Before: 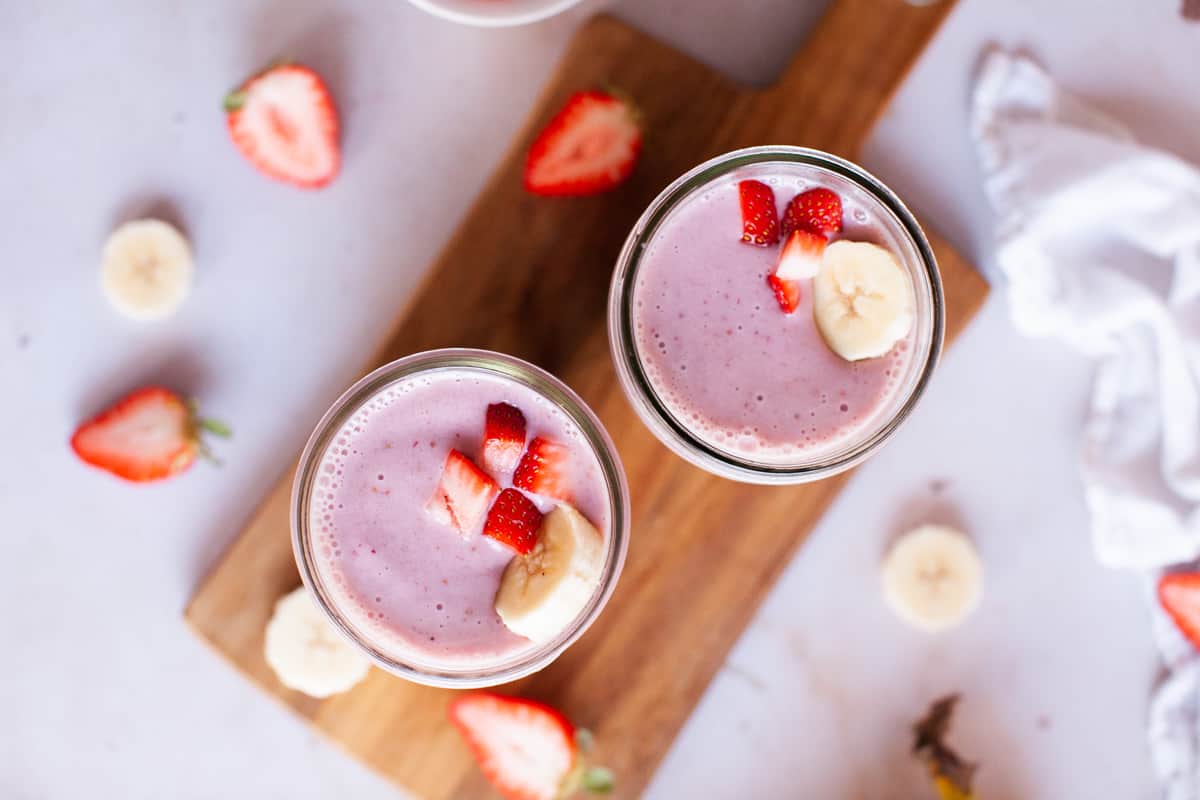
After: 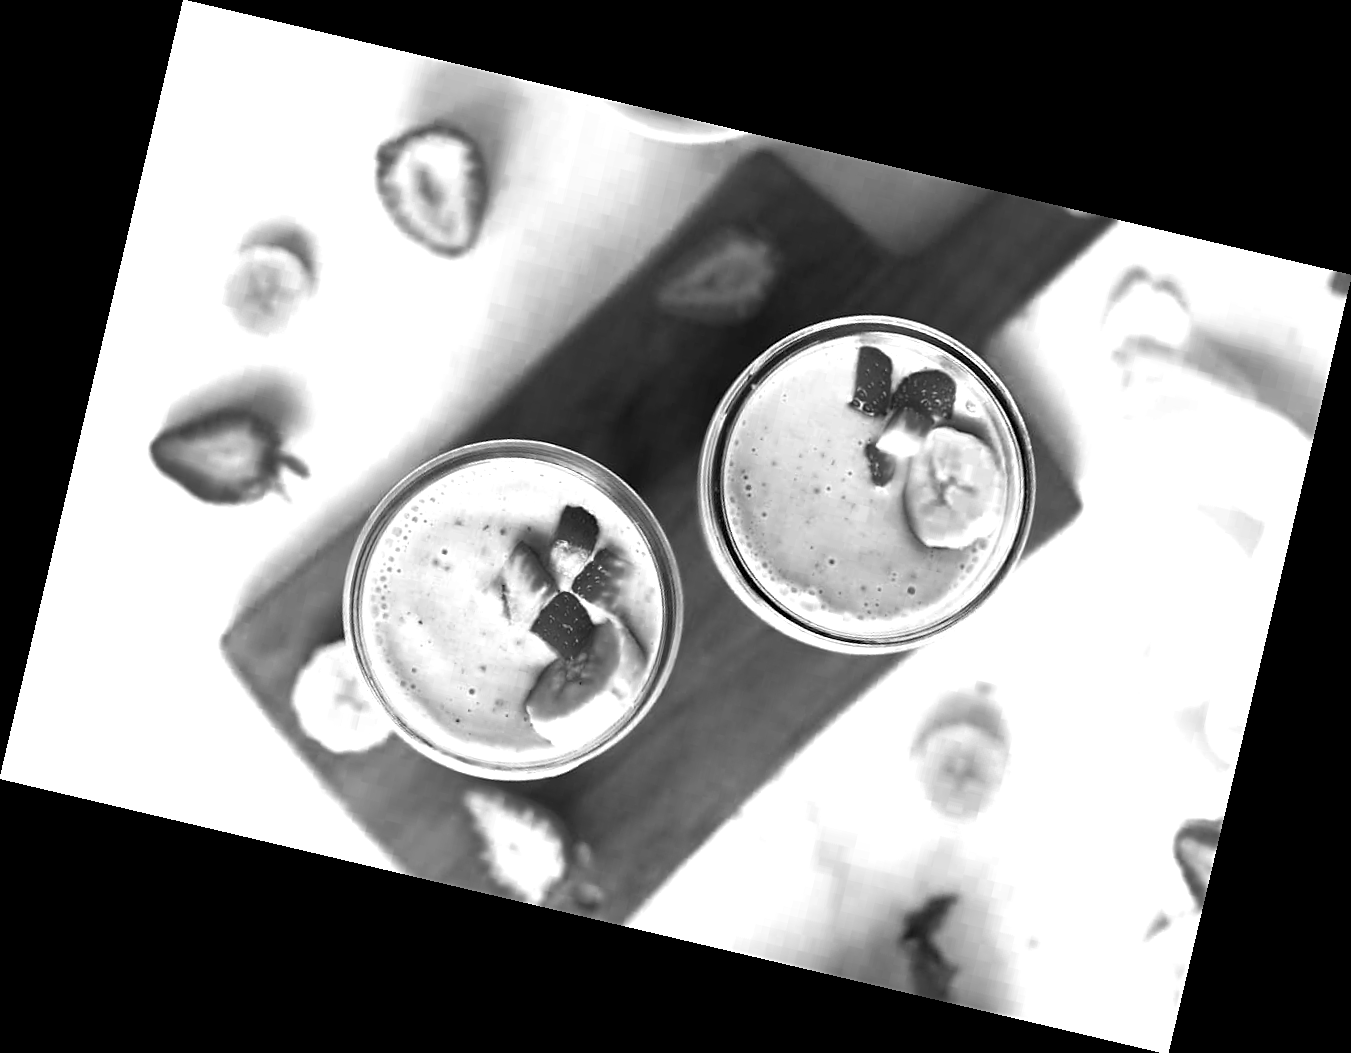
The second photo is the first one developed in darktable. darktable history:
rotate and perspective: rotation 13.27°, automatic cropping off
exposure: exposure 0.6 EV, compensate highlight preservation false
color zones: curves: ch0 [(0.287, 0.048) (0.493, 0.484) (0.737, 0.816)]; ch1 [(0, 0) (0.143, 0) (0.286, 0) (0.429, 0) (0.571, 0) (0.714, 0) (0.857, 0)]
sharpen: radius 1.864, amount 0.398, threshold 1.271
